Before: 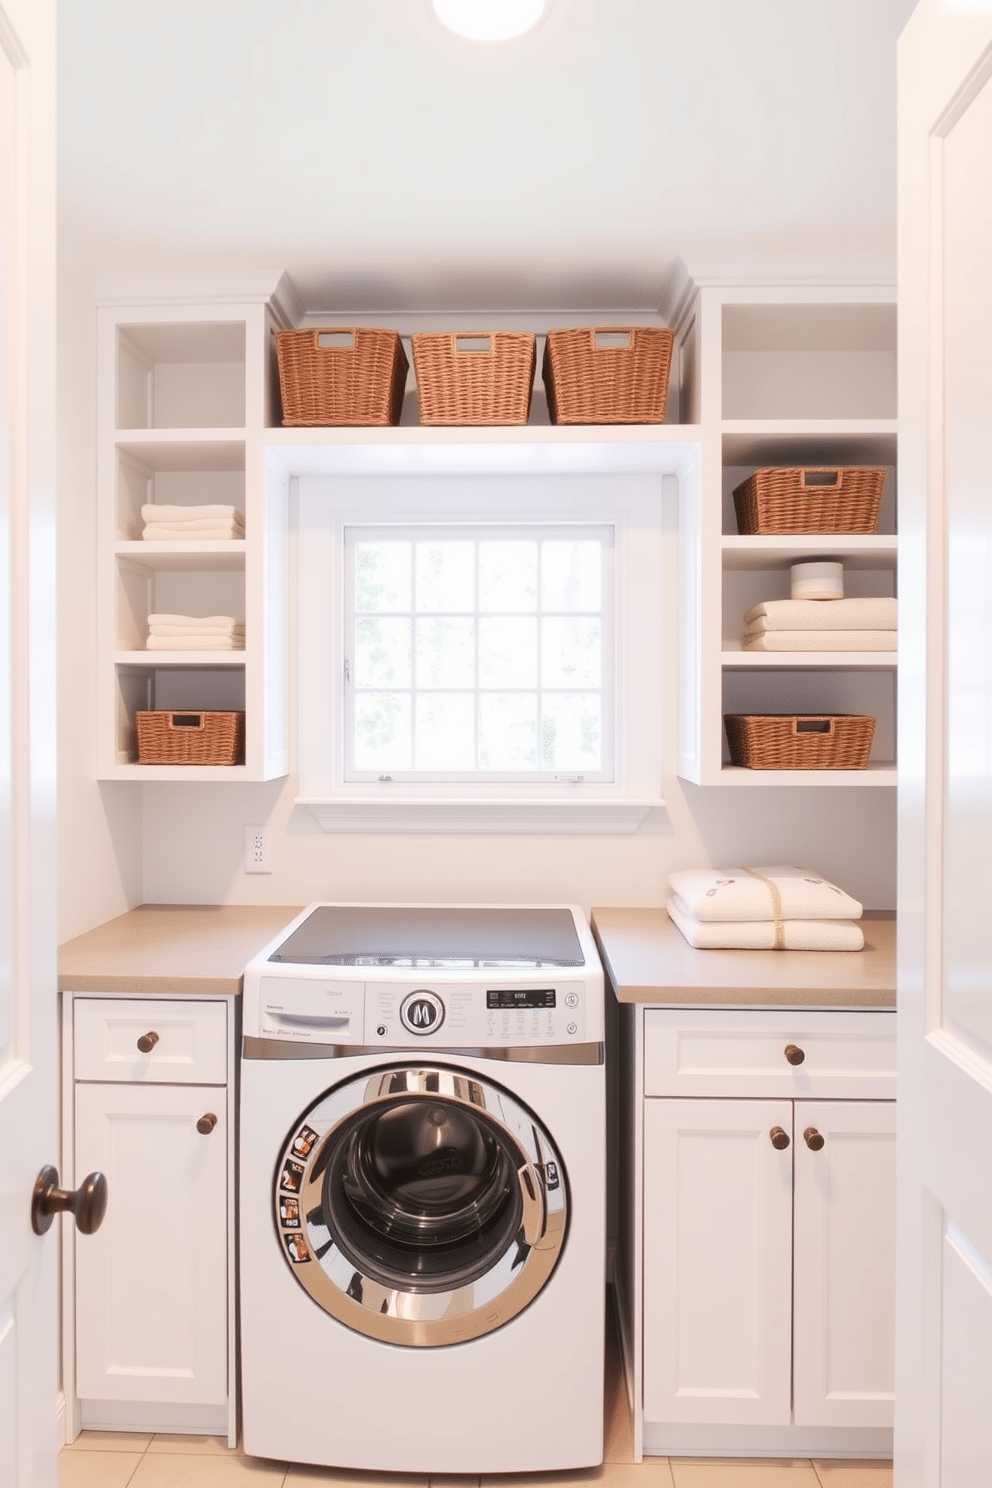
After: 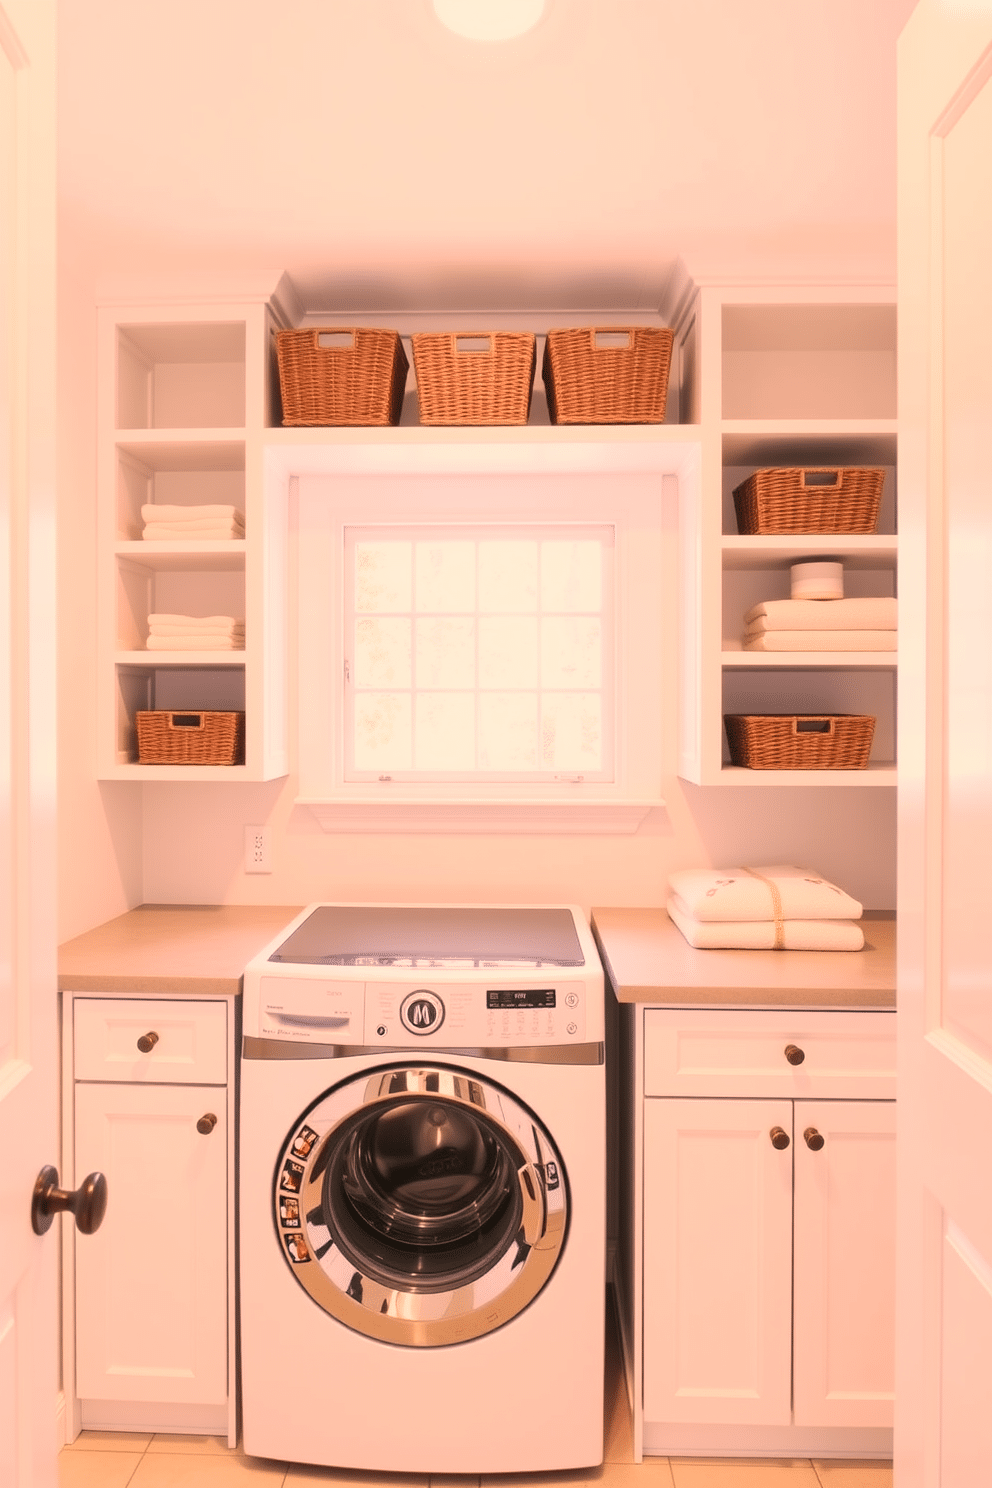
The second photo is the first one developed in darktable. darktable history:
bloom: size 3%, threshold 100%, strength 0%
color correction: highlights a* 21.88, highlights b* 22.25
white balance: emerald 1
